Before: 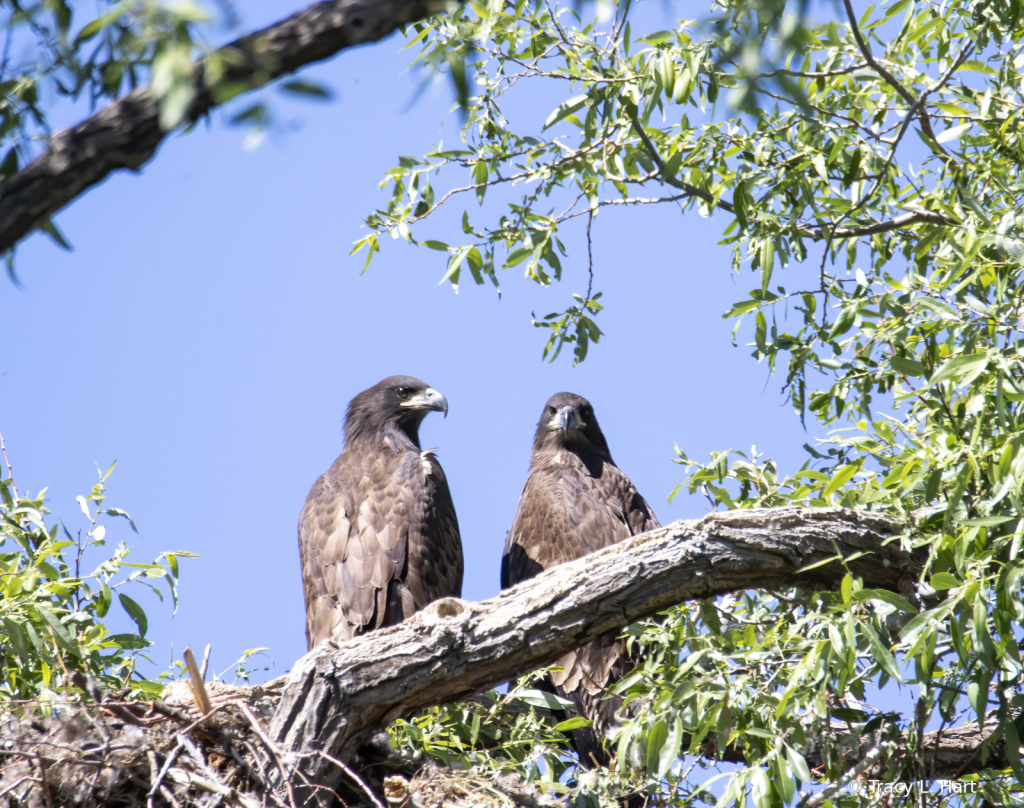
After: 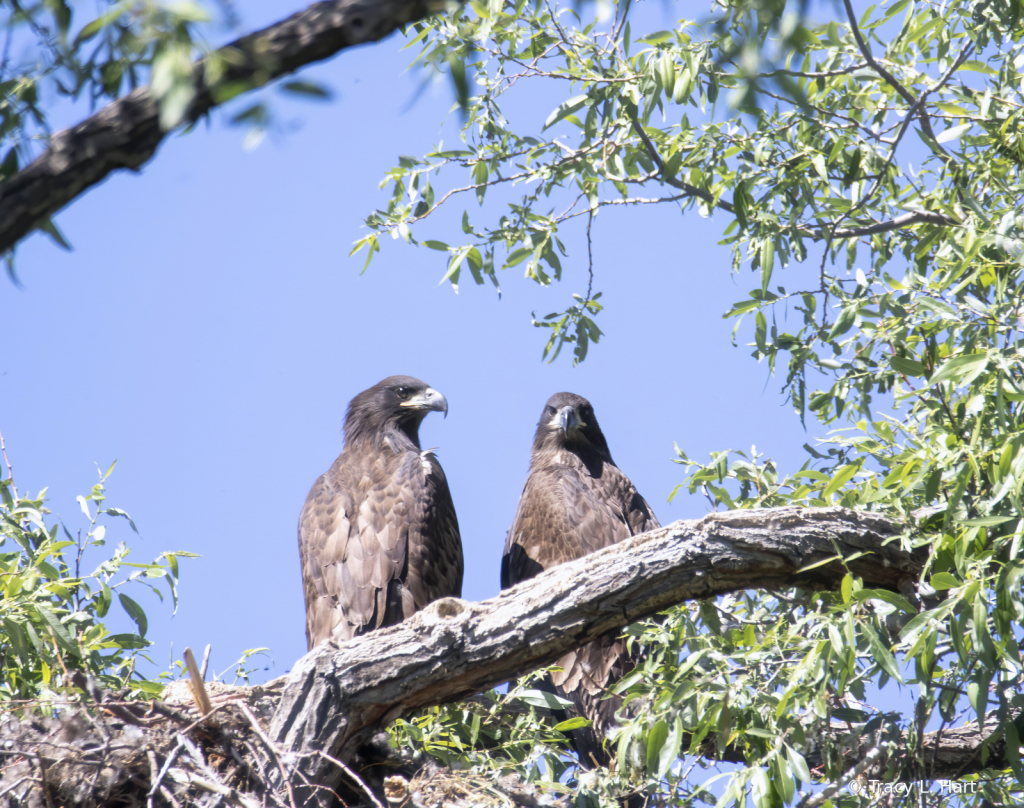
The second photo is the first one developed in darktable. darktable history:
color calibration: illuminant same as pipeline (D50), adaptation XYZ, x 0.347, y 0.358, temperature 5010.39 K
haze removal: strength -0.089, distance 0.361, compatibility mode true, adaptive false
